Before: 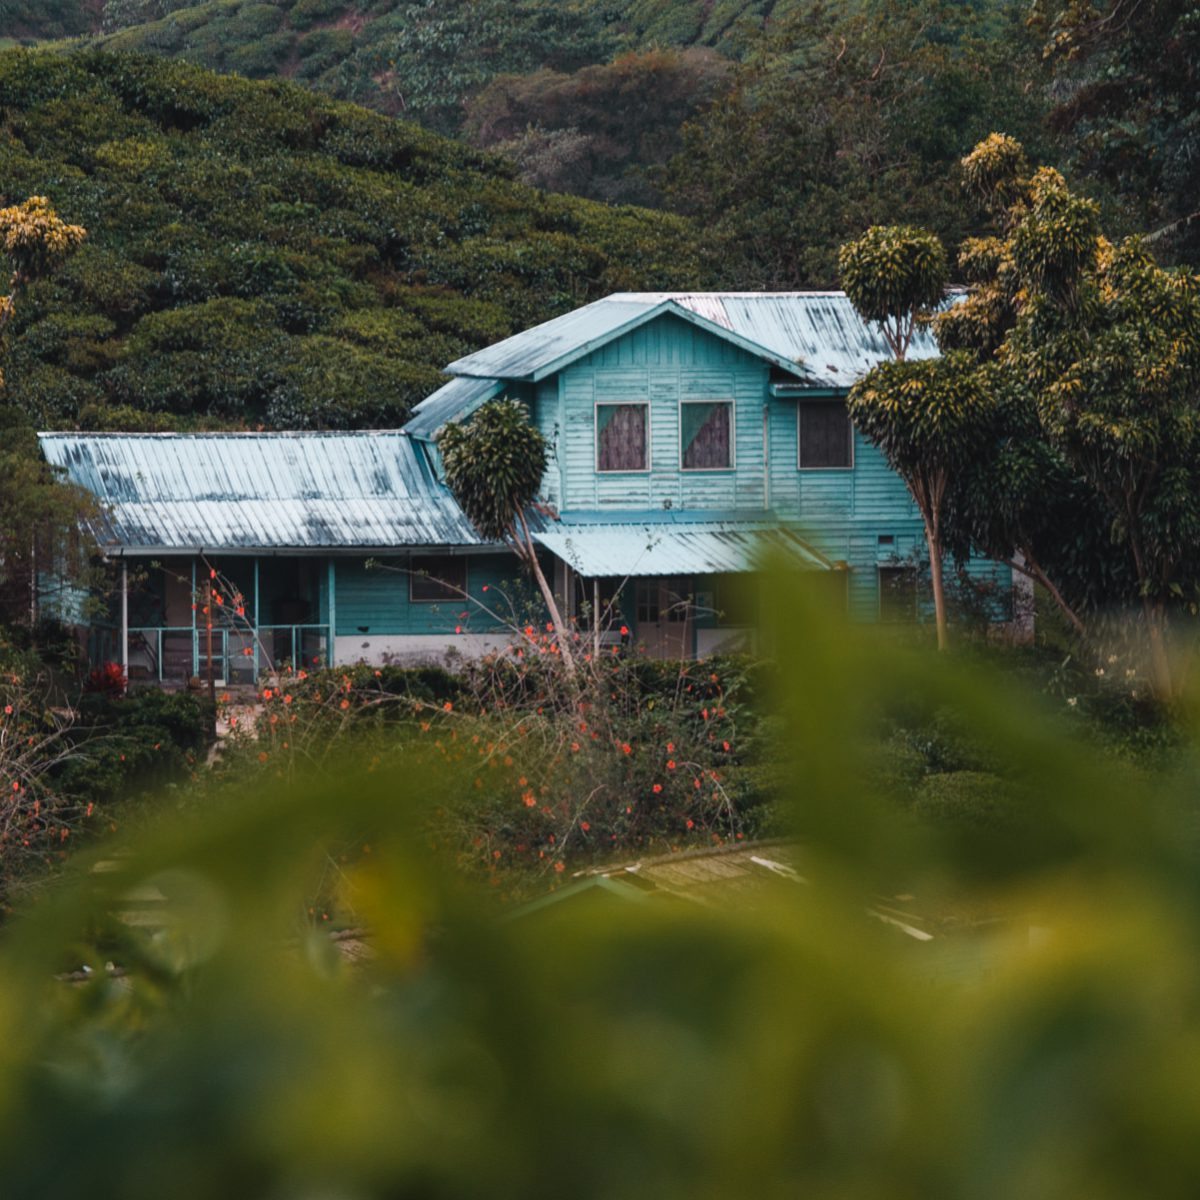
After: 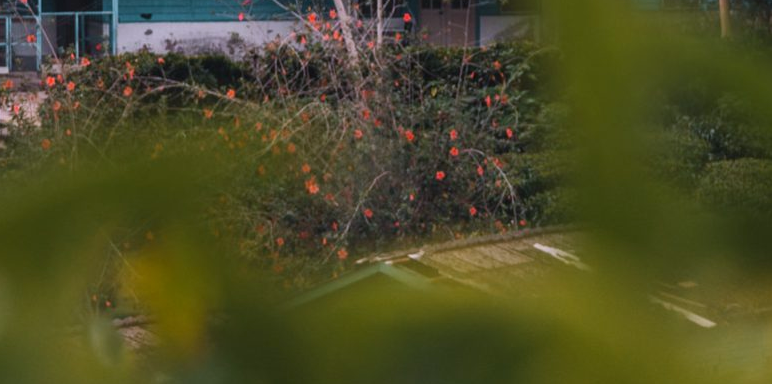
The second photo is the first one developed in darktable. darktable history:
white balance: red 1.004, blue 1.096
crop: left 18.091%, top 51.13%, right 17.525%, bottom 16.85%
